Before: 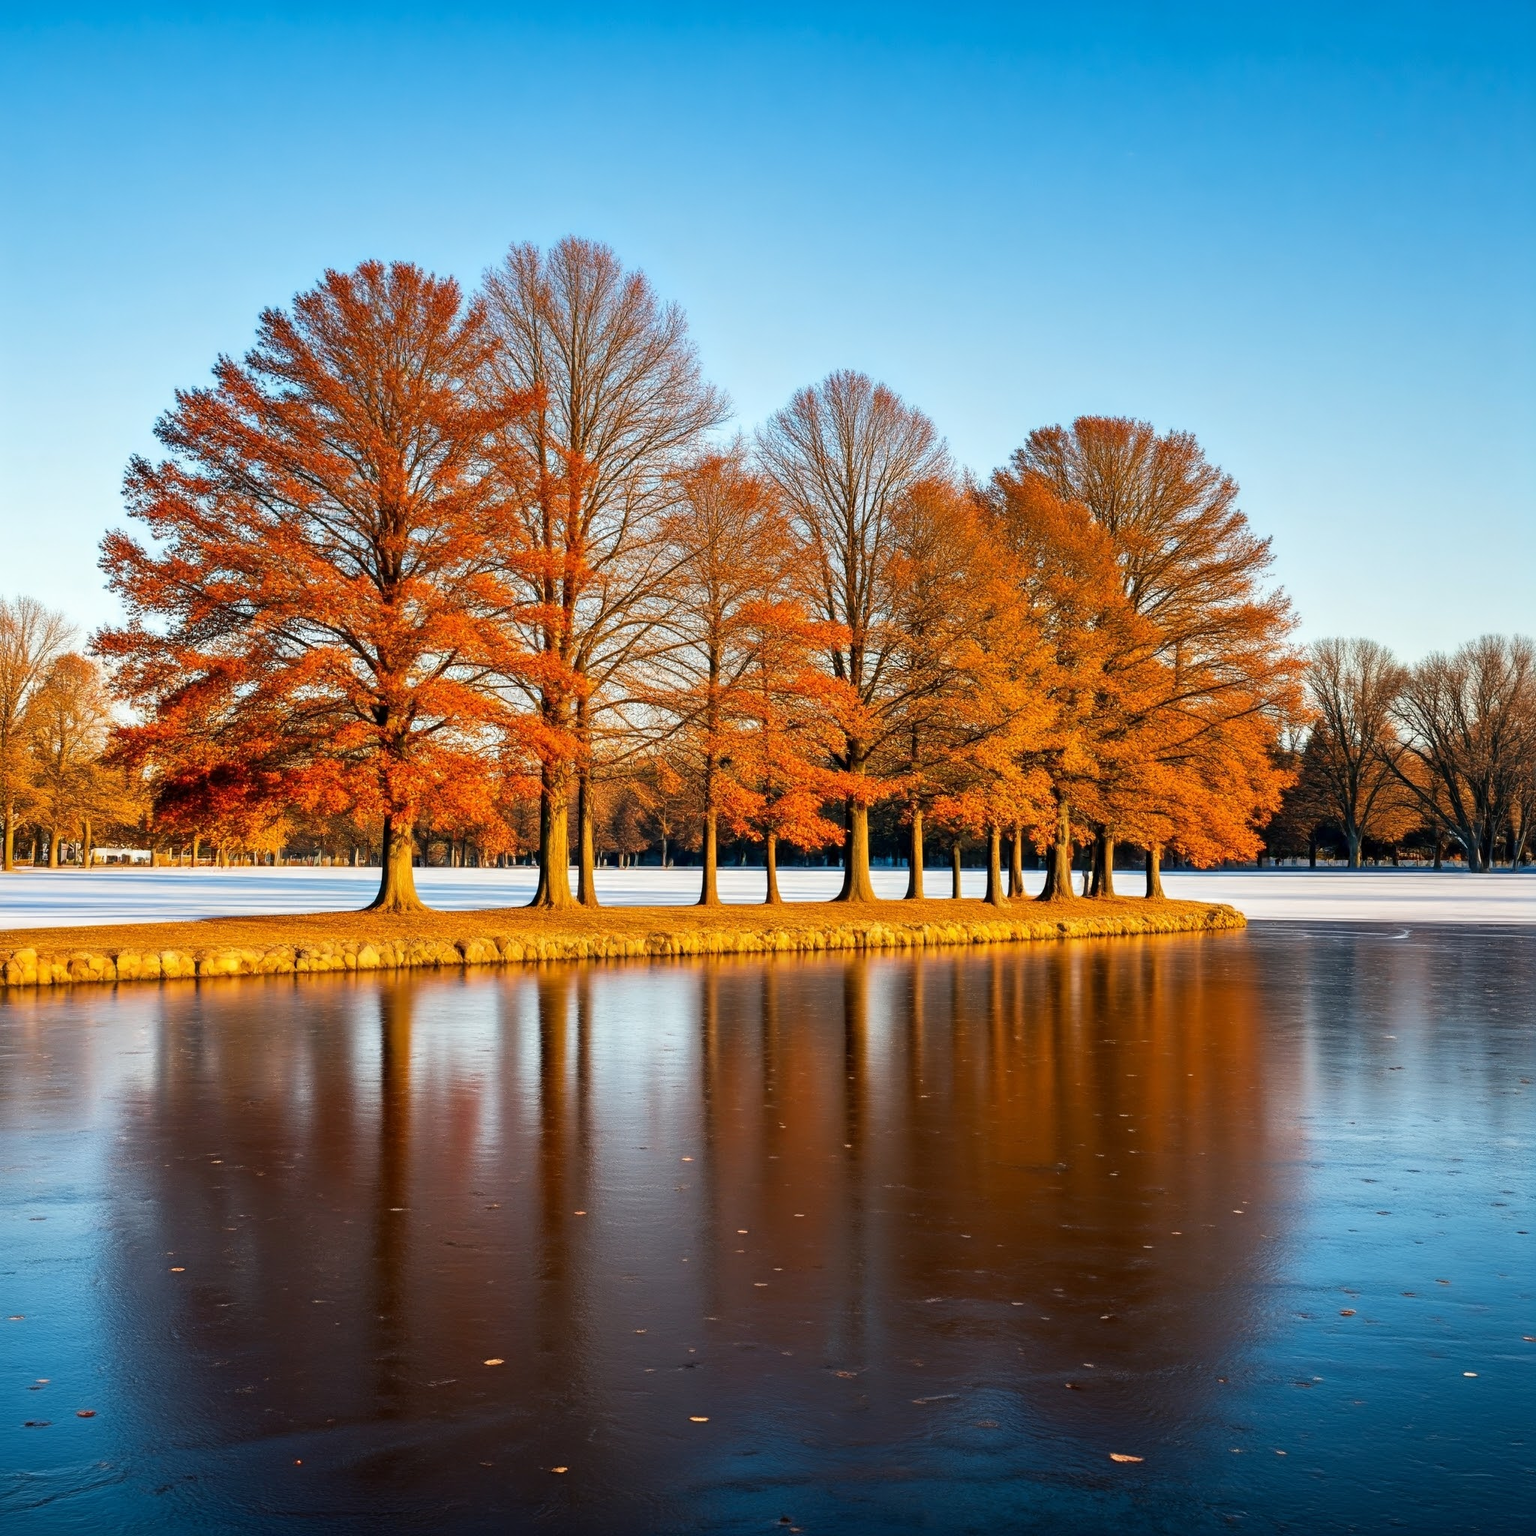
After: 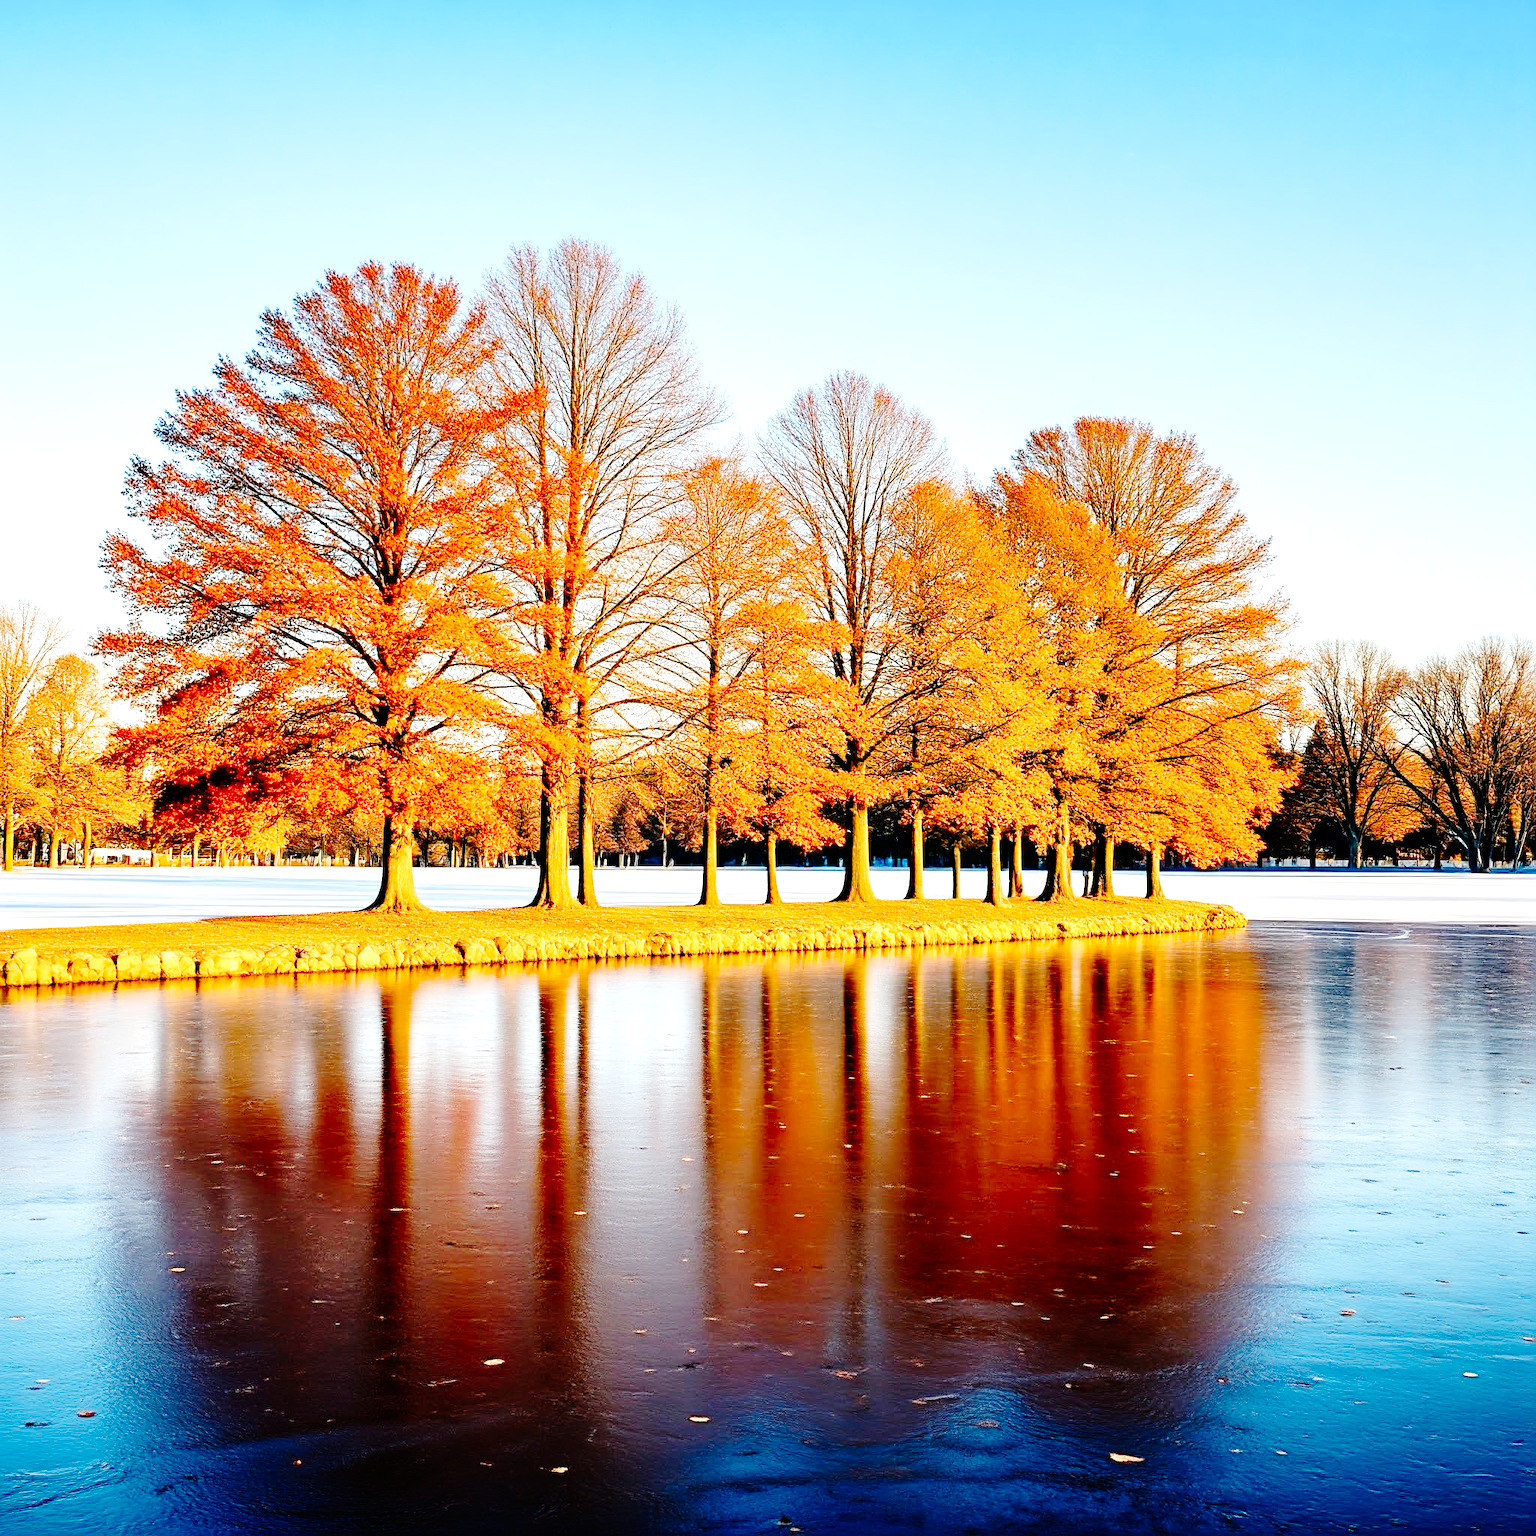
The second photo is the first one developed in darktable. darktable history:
exposure: exposure 0.718 EV, compensate exposure bias true, compensate highlight preservation false
sharpen: radius 1.816, amount 0.403, threshold 1.61
base curve: curves: ch0 [(0, 0) (0.036, 0.01) (0.123, 0.254) (0.258, 0.504) (0.507, 0.748) (1, 1)], preserve colors none
